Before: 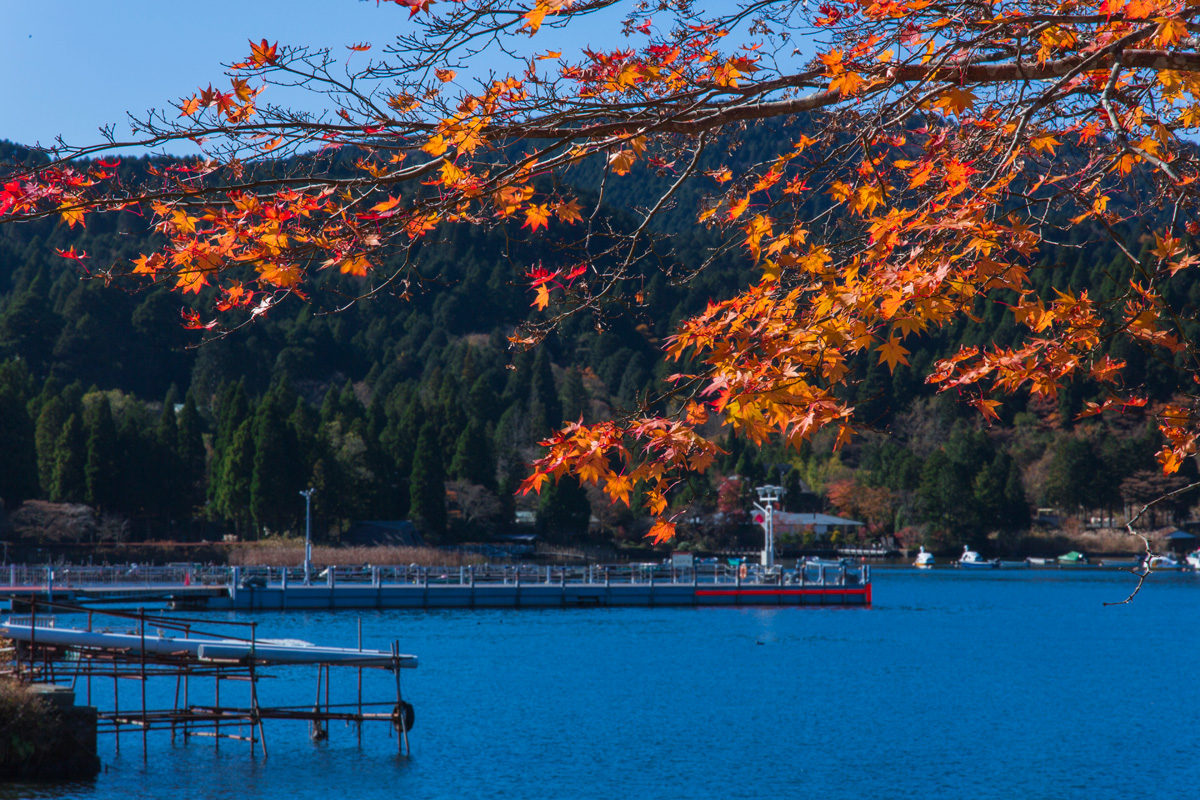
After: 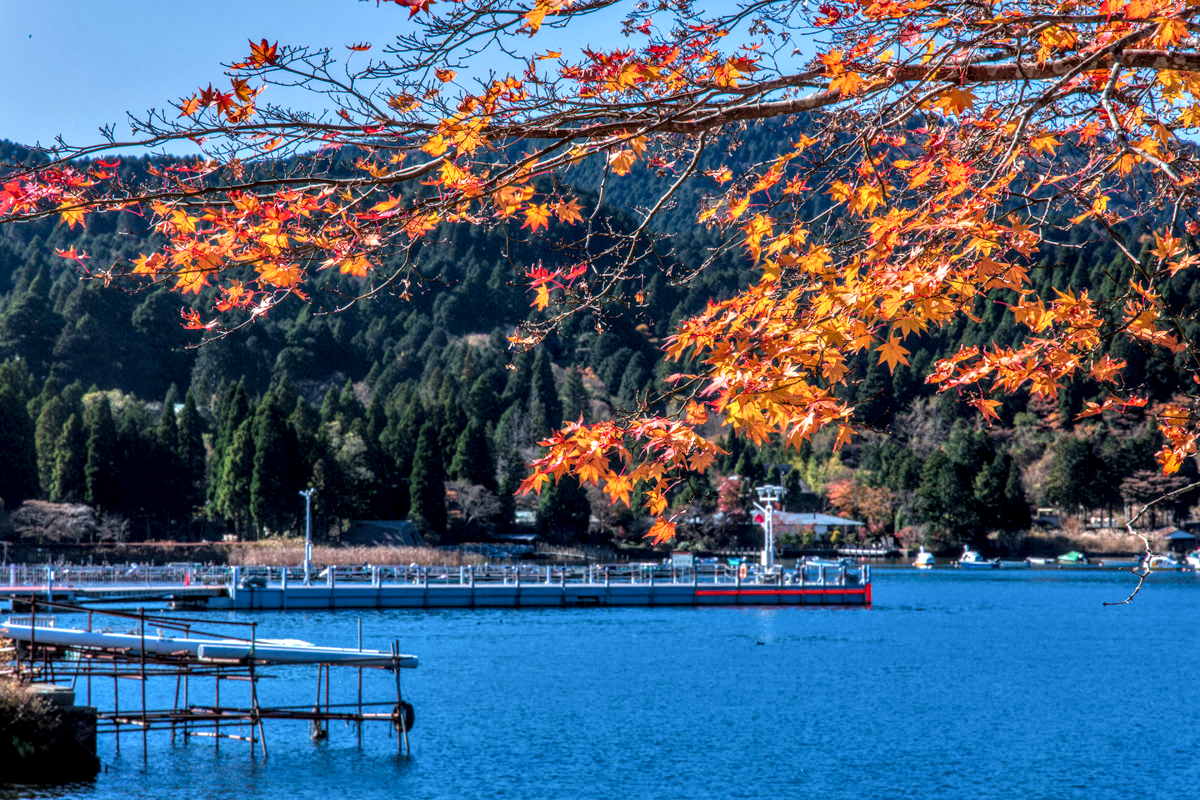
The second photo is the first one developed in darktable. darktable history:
tone equalizer: -7 EV 0.15 EV, -6 EV 0.6 EV, -5 EV 1.15 EV, -4 EV 1.33 EV, -3 EV 1.15 EV, -2 EV 0.6 EV, -1 EV 0.15 EV, mask exposure compensation -0.5 EV
local contrast: highlights 0%, shadows 0%, detail 182%
